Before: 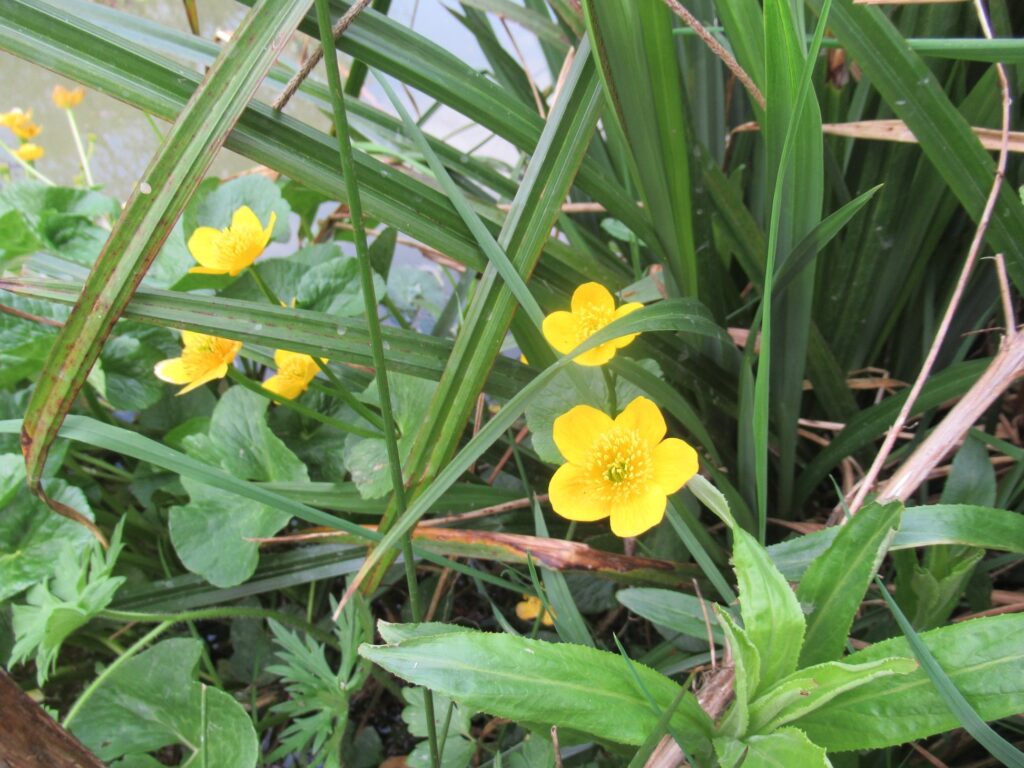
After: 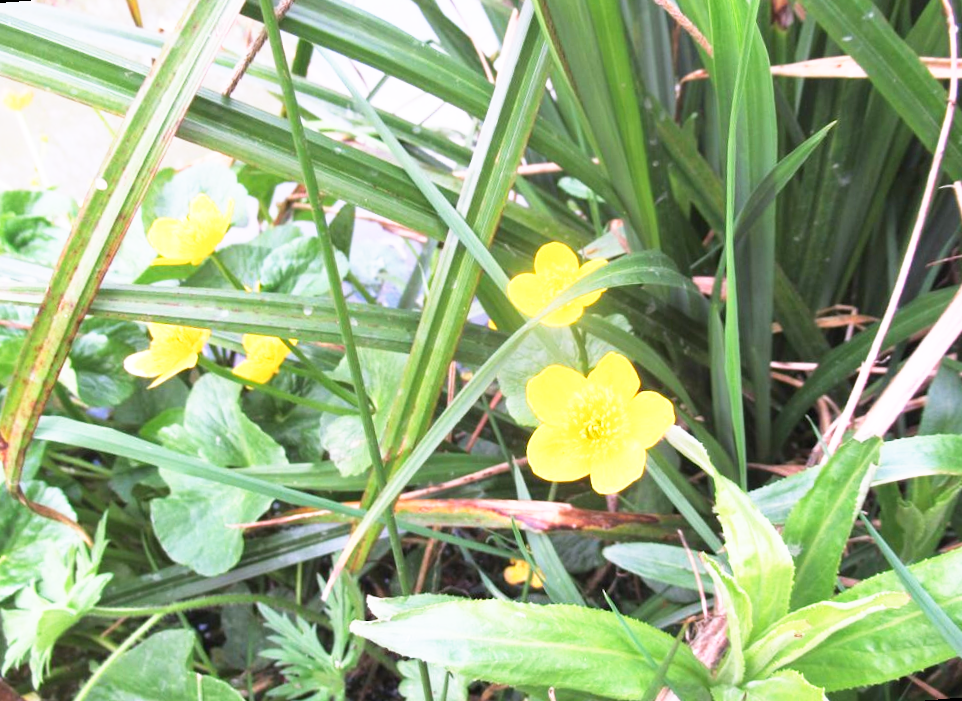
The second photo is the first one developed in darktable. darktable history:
base curve: curves: ch0 [(0, 0) (0.495, 0.917) (1, 1)], preserve colors none
white balance: red 1.066, blue 1.119
rotate and perspective: rotation -4.57°, crop left 0.054, crop right 0.944, crop top 0.087, crop bottom 0.914
